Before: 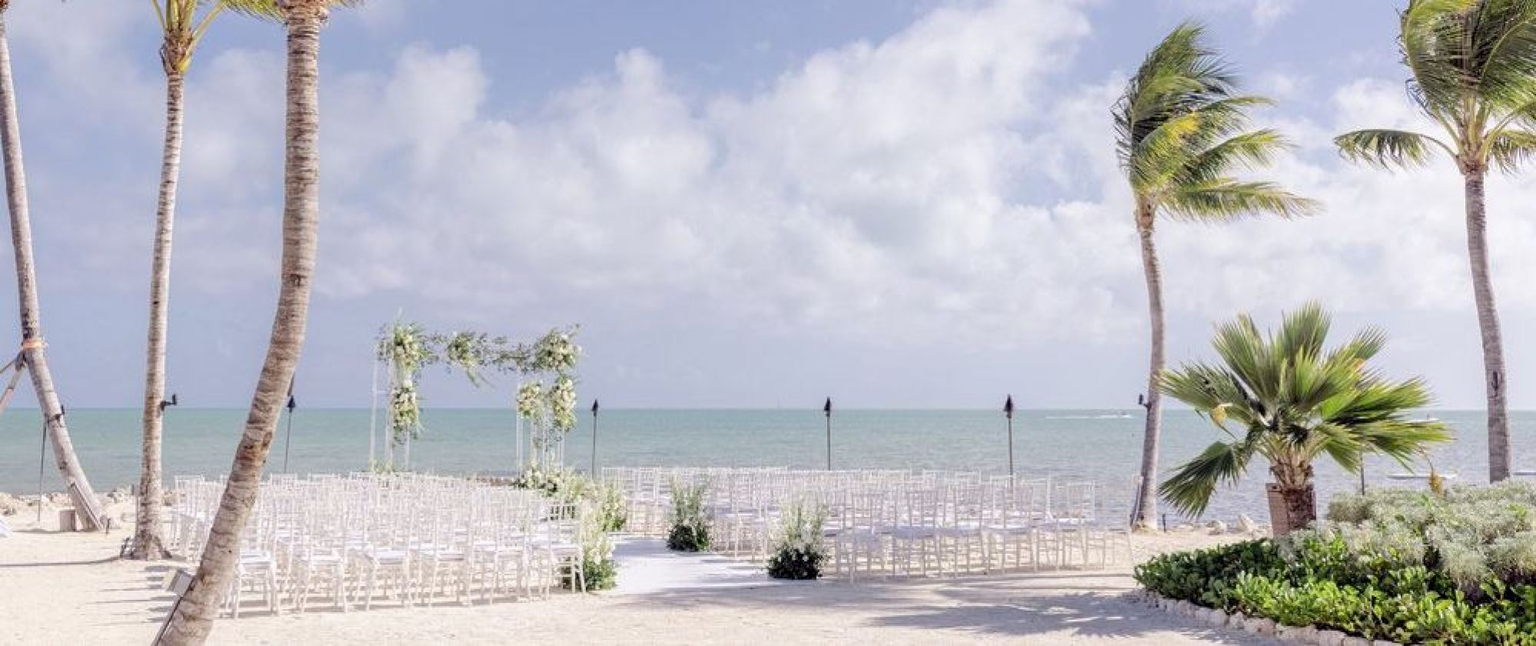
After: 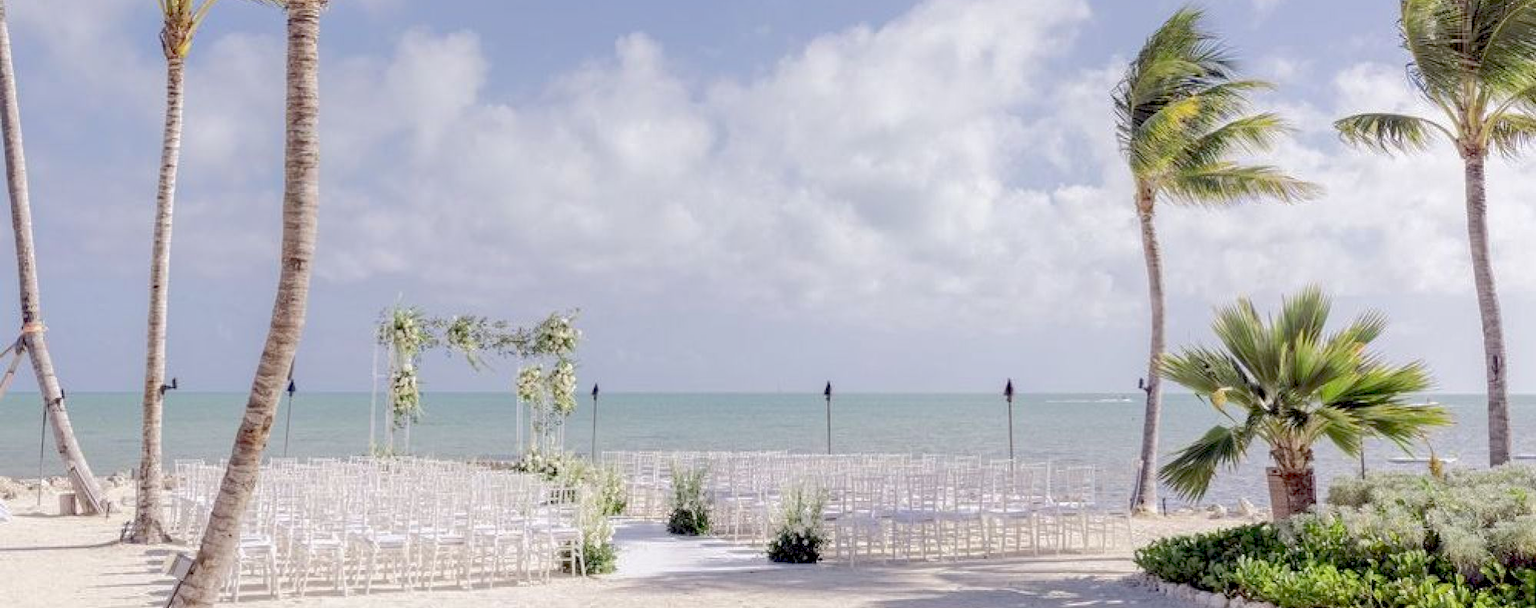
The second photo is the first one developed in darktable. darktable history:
exposure: black level correction 0.007, compensate exposure bias true, compensate highlight preservation false
crop and rotate: top 2.545%, bottom 3.176%
tone curve: curves: ch0 [(0, 0) (0.003, 0.023) (0.011, 0.033) (0.025, 0.057) (0.044, 0.099) (0.069, 0.132) (0.1, 0.155) (0.136, 0.179) (0.177, 0.213) (0.224, 0.255) (0.277, 0.299) (0.335, 0.347) (0.399, 0.407) (0.468, 0.473) (0.543, 0.546) (0.623, 0.619) (0.709, 0.698) (0.801, 0.775) (0.898, 0.871) (1, 1)]
